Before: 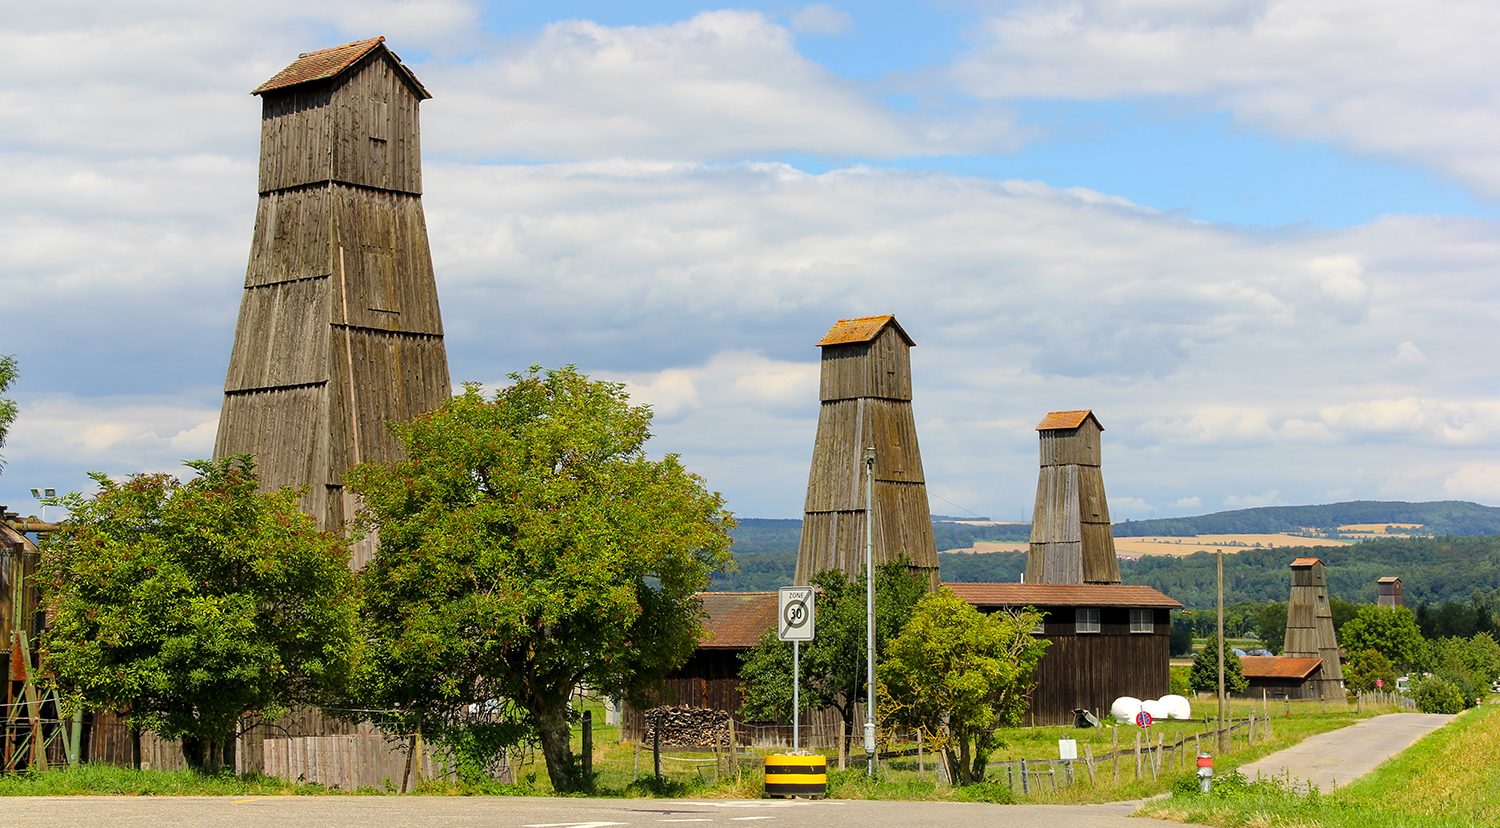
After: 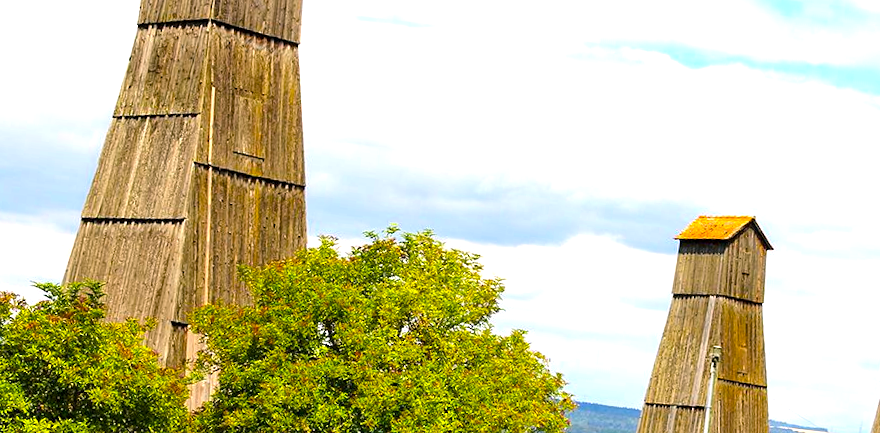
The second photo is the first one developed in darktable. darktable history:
crop and rotate: angle -6.45°, left 2.056%, top 6.846%, right 27.697%, bottom 30.524%
exposure: black level correction 0, exposure 0.948 EV, compensate exposure bias true, compensate highlight preservation false
local contrast: highlights 100%, shadows 101%, detail 119%, midtone range 0.2
color balance rgb: shadows lift › luminance -20.038%, highlights gain › chroma 0.978%, highlights gain › hue 25.62°, perceptual saturation grading › global saturation 30.431%, global vibrance 14.942%
